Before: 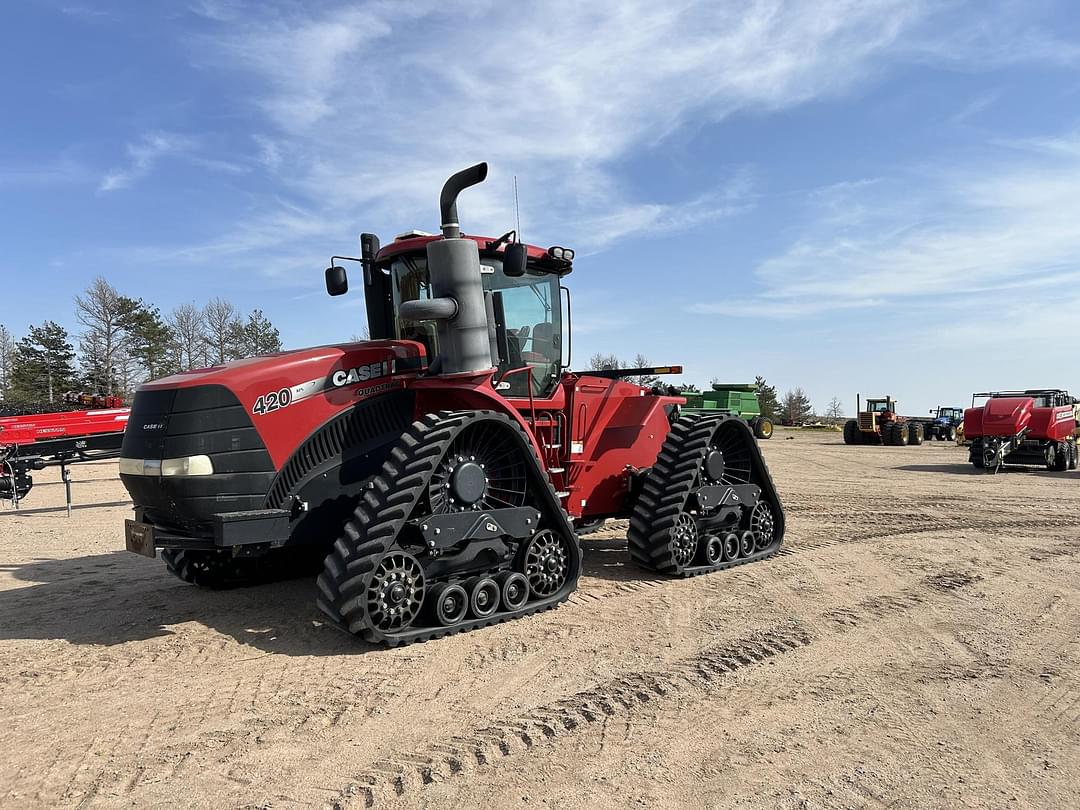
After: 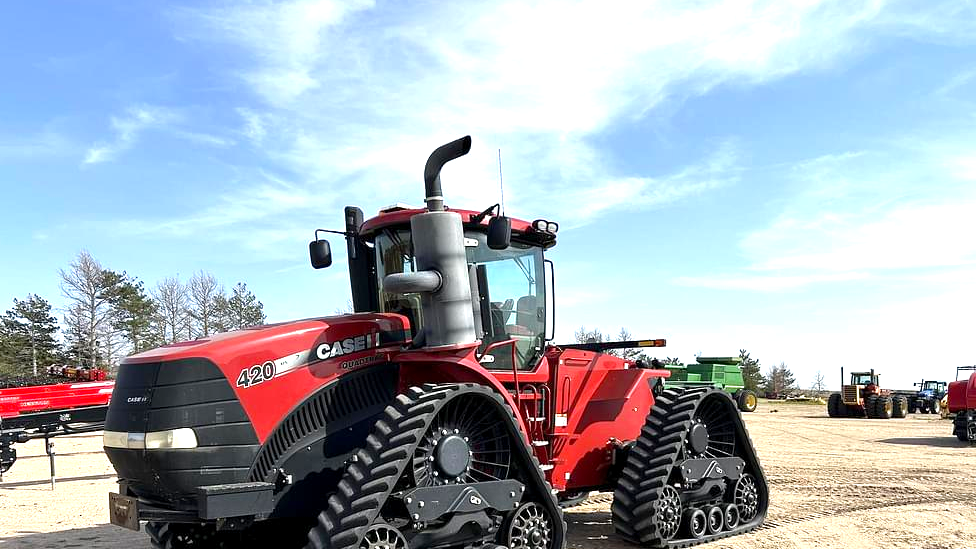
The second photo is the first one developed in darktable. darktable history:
exposure: black level correction 0.001, exposure 0.955 EV, compensate exposure bias true, compensate highlight preservation false
crop: left 1.509%, top 3.452%, right 7.696%, bottom 28.452%
color balance: output saturation 110%
